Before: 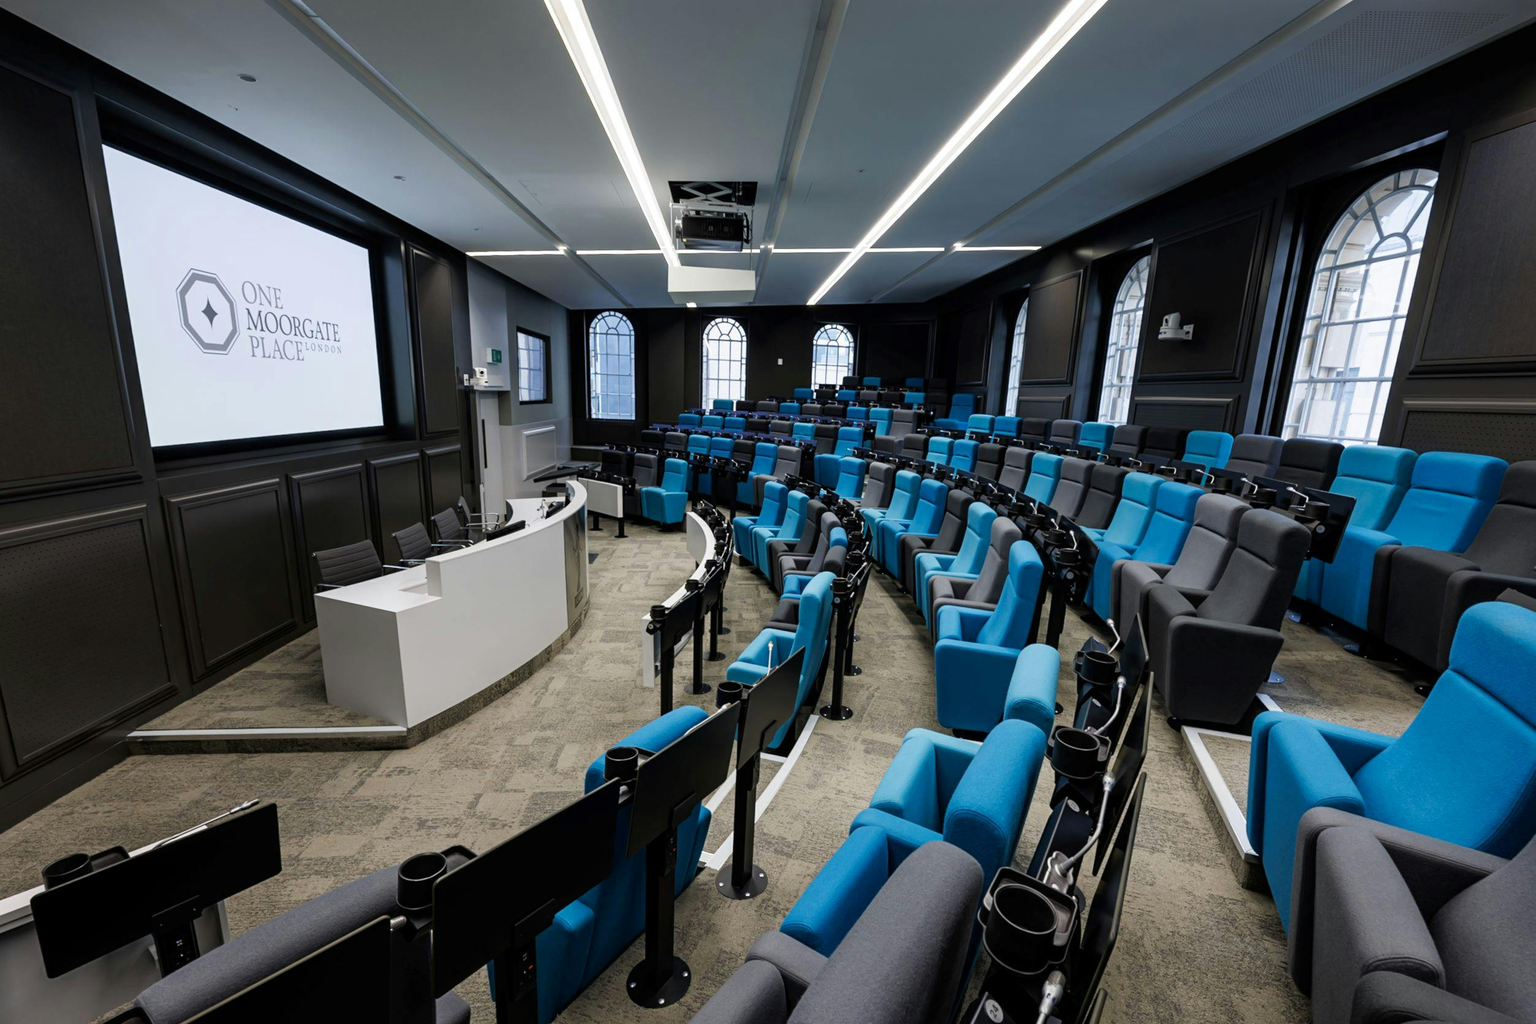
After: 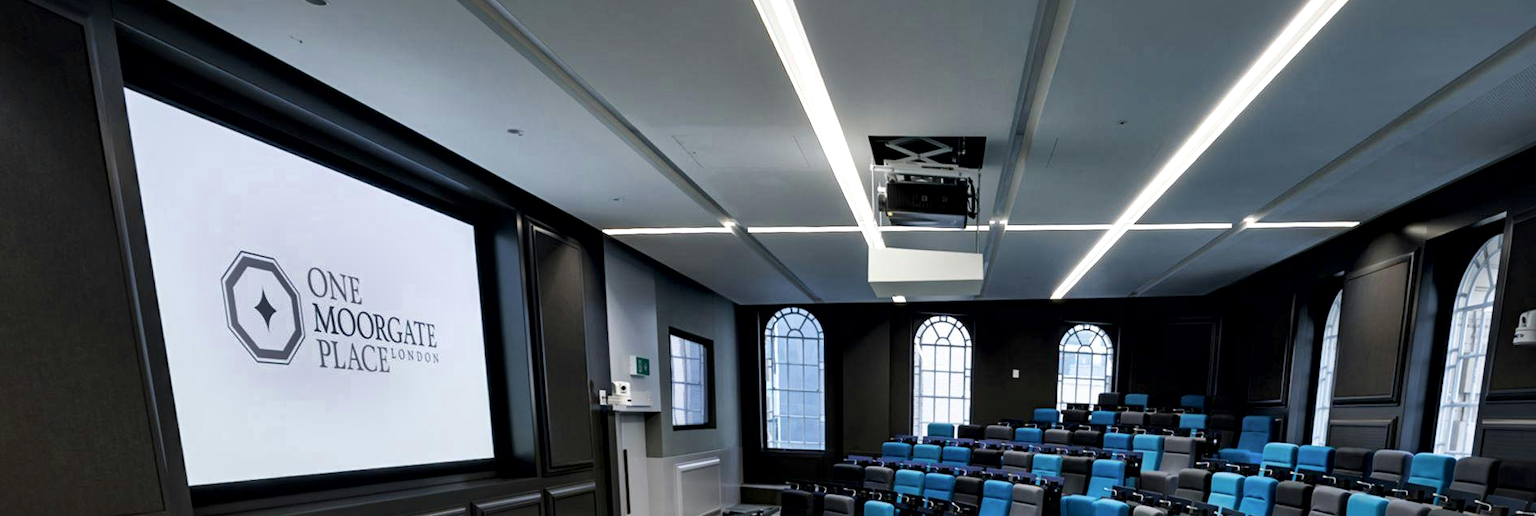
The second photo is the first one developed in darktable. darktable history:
local contrast: mode bilateral grid, contrast 25, coarseness 60, detail 152%, midtone range 0.2
crop: left 0.533%, top 7.629%, right 23.436%, bottom 54.016%
shadows and highlights: shadows 24.48, highlights -77.44, soften with gaussian
tone equalizer: -8 EV 0.091 EV, edges refinement/feathering 500, mask exposure compensation -1.57 EV, preserve details no
